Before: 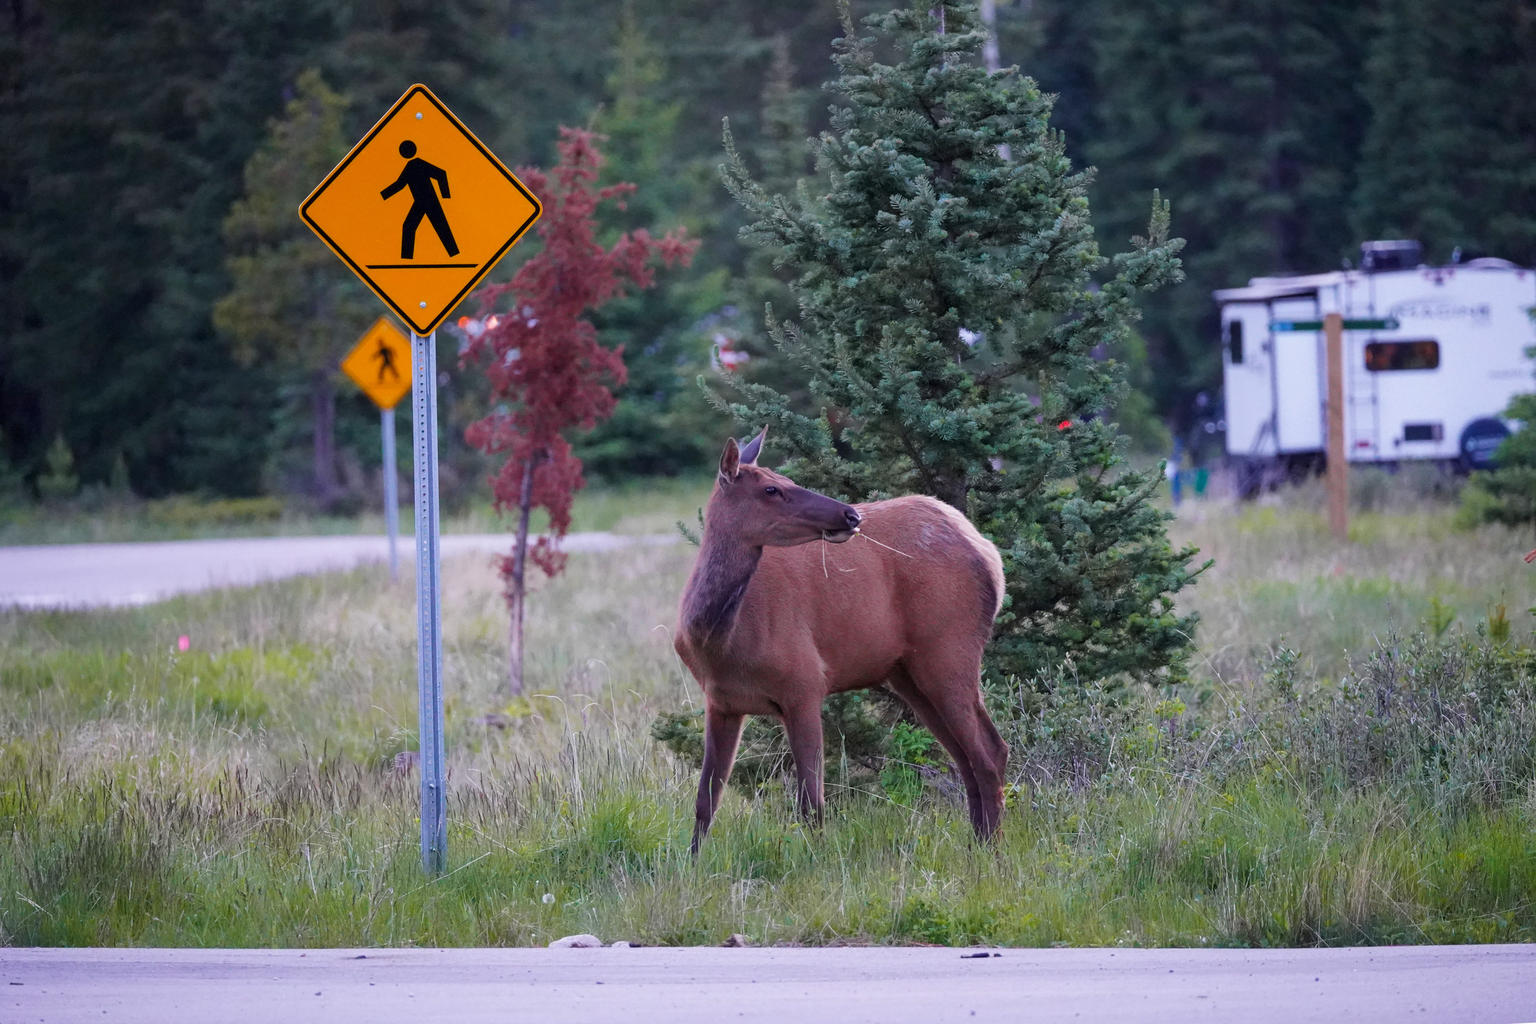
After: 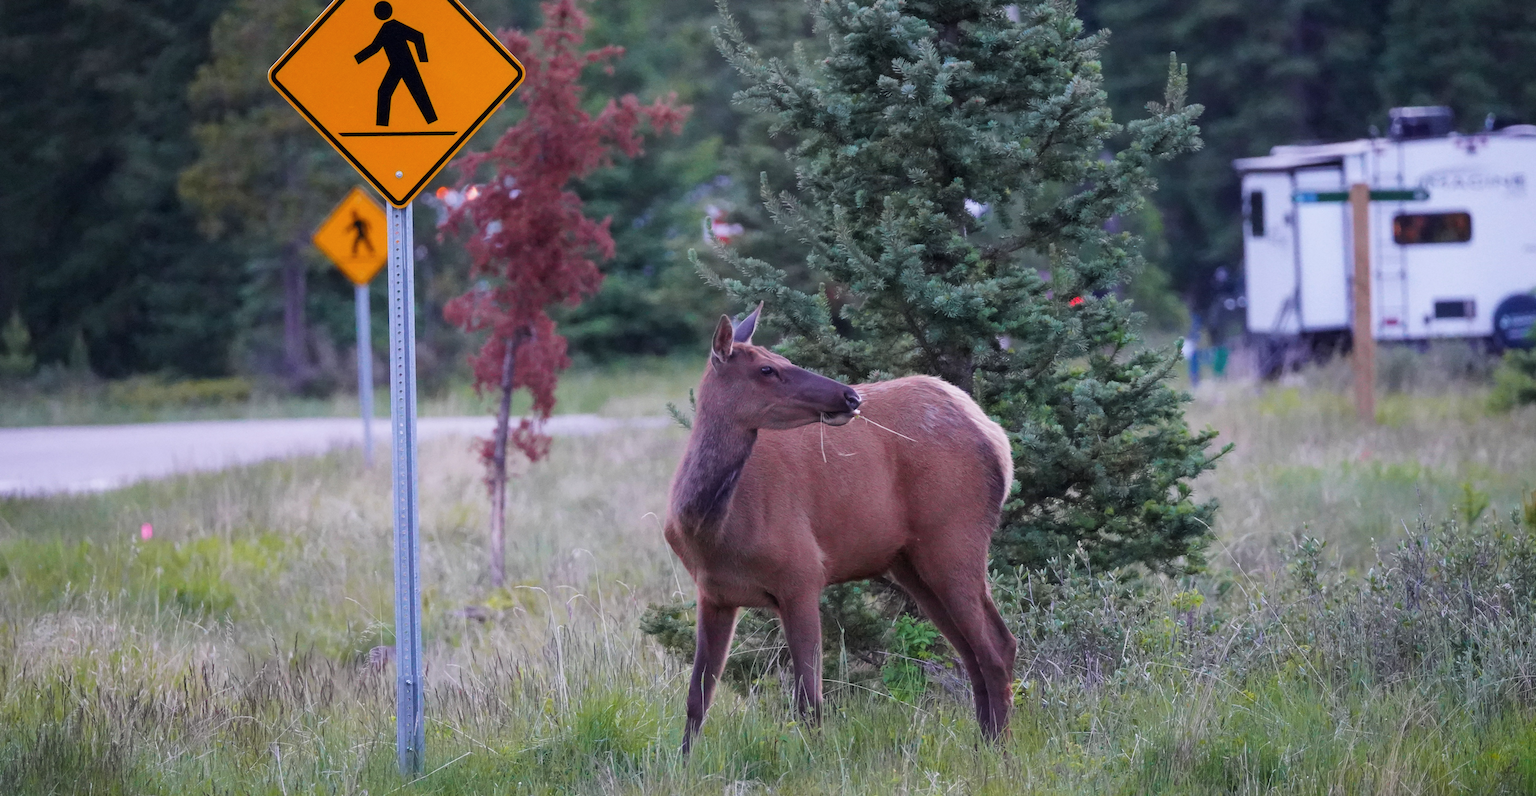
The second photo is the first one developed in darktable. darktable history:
crop and rotate: left 2.949%, top 13.665%, right 2.281%, bottom 12.616%
haze removal: strength -0.114, compatibility mode true, adaptive false
